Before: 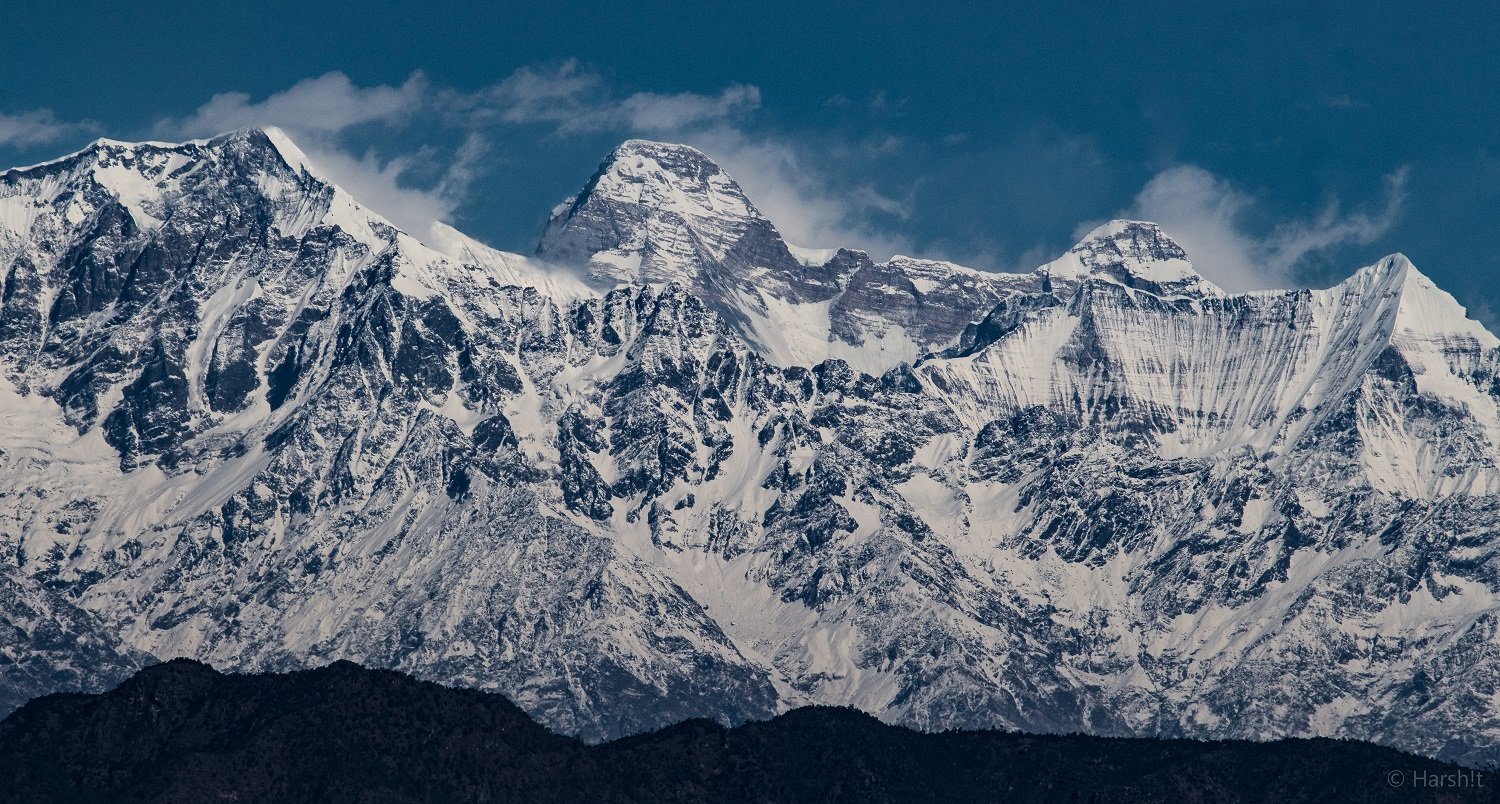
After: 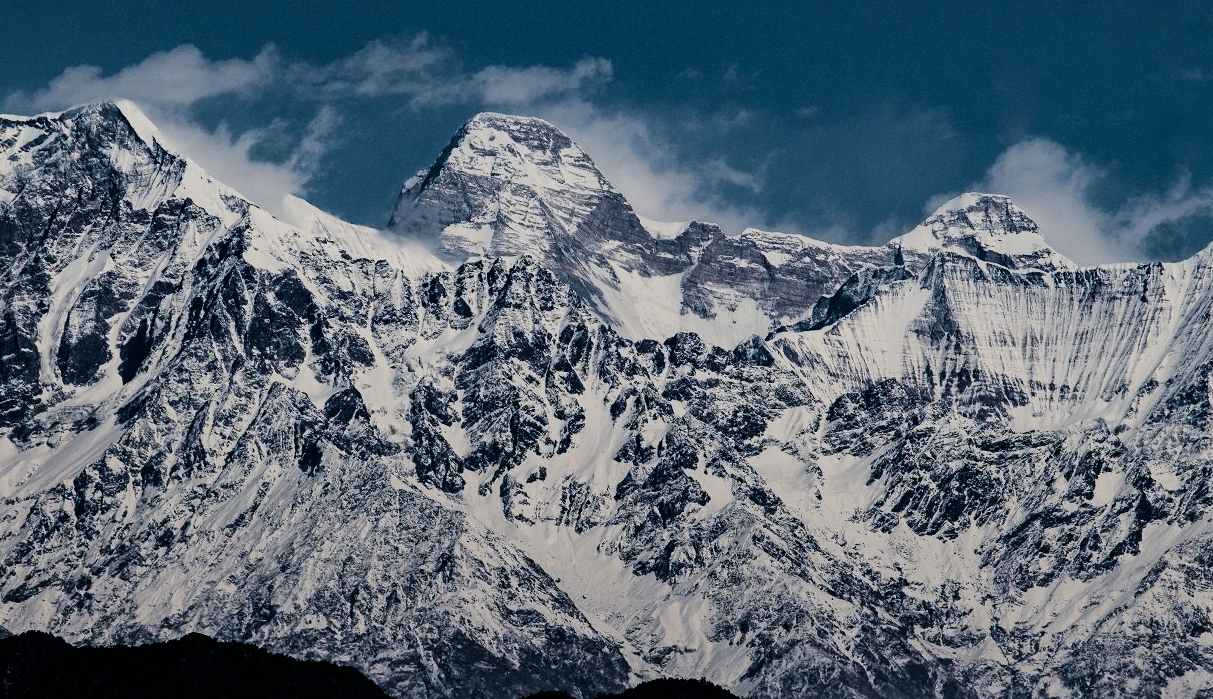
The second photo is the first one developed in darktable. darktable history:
filmic rgb: black relative exposure -5 EV, hardness 2.88, contrast 1.3, highlights saturation mix -10%
crop: left 9.929%, top 3.475%, right 9.188%, bottom 9.529%
